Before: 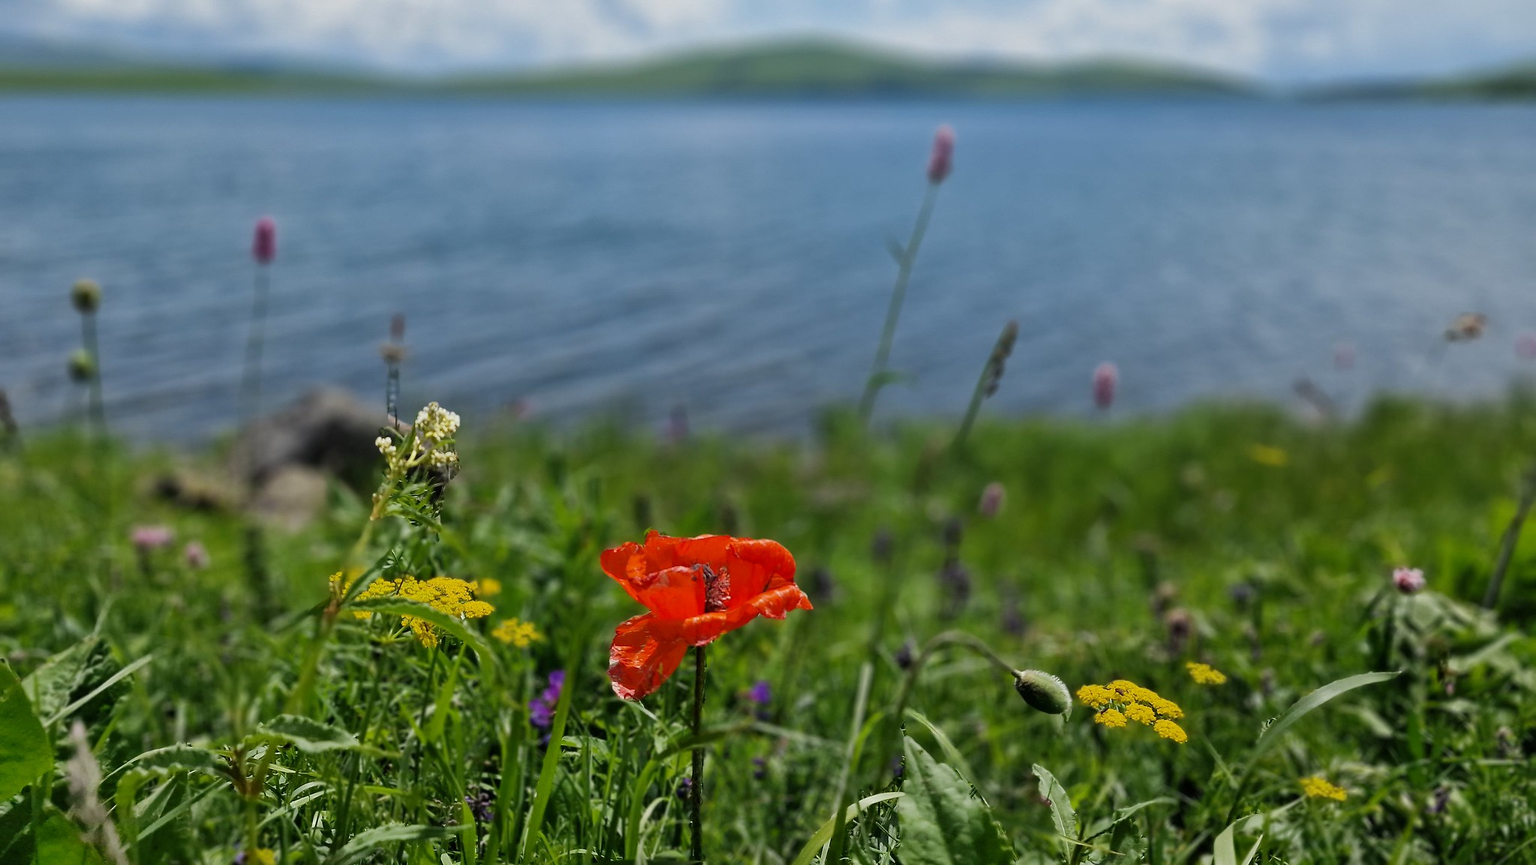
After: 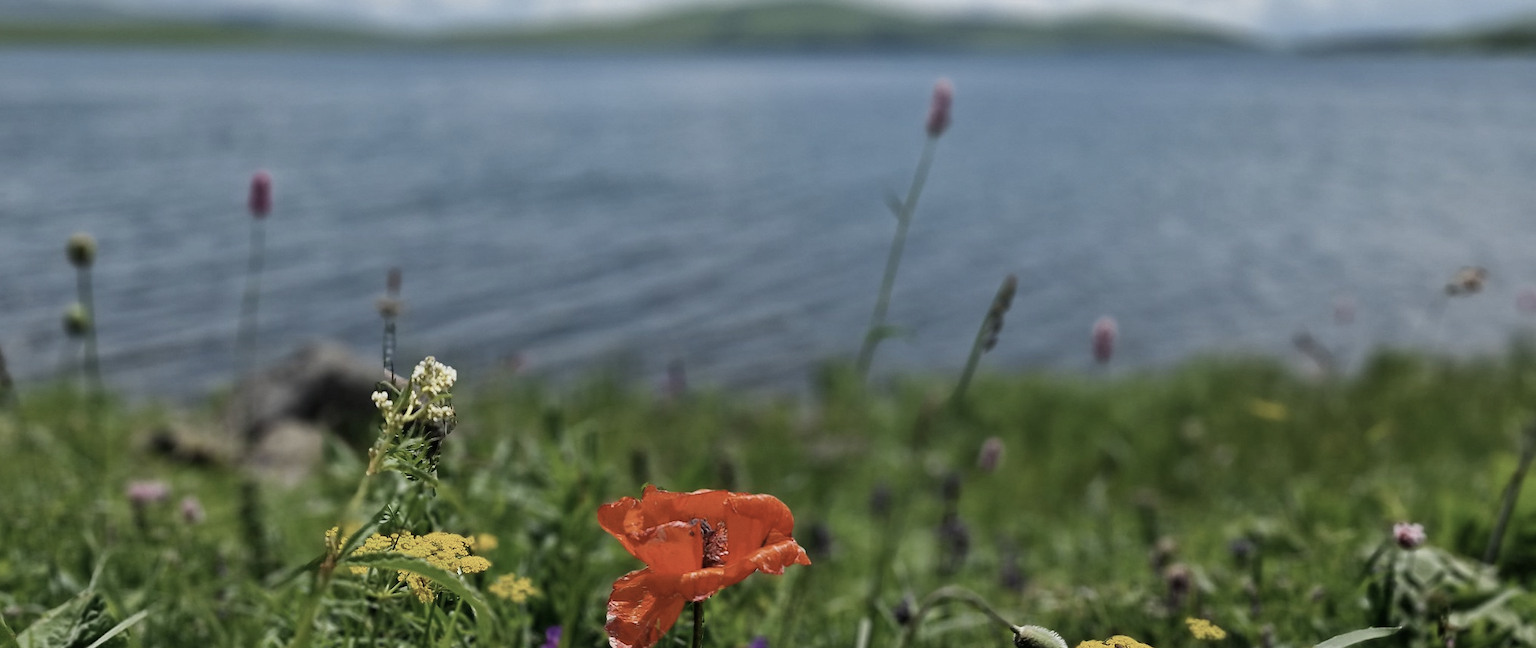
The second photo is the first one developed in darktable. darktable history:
crop: left 0.387%, top 5.469%, bottom 19.809%
contrast brightness saturation: contrast 0.1, saturation -0.36
